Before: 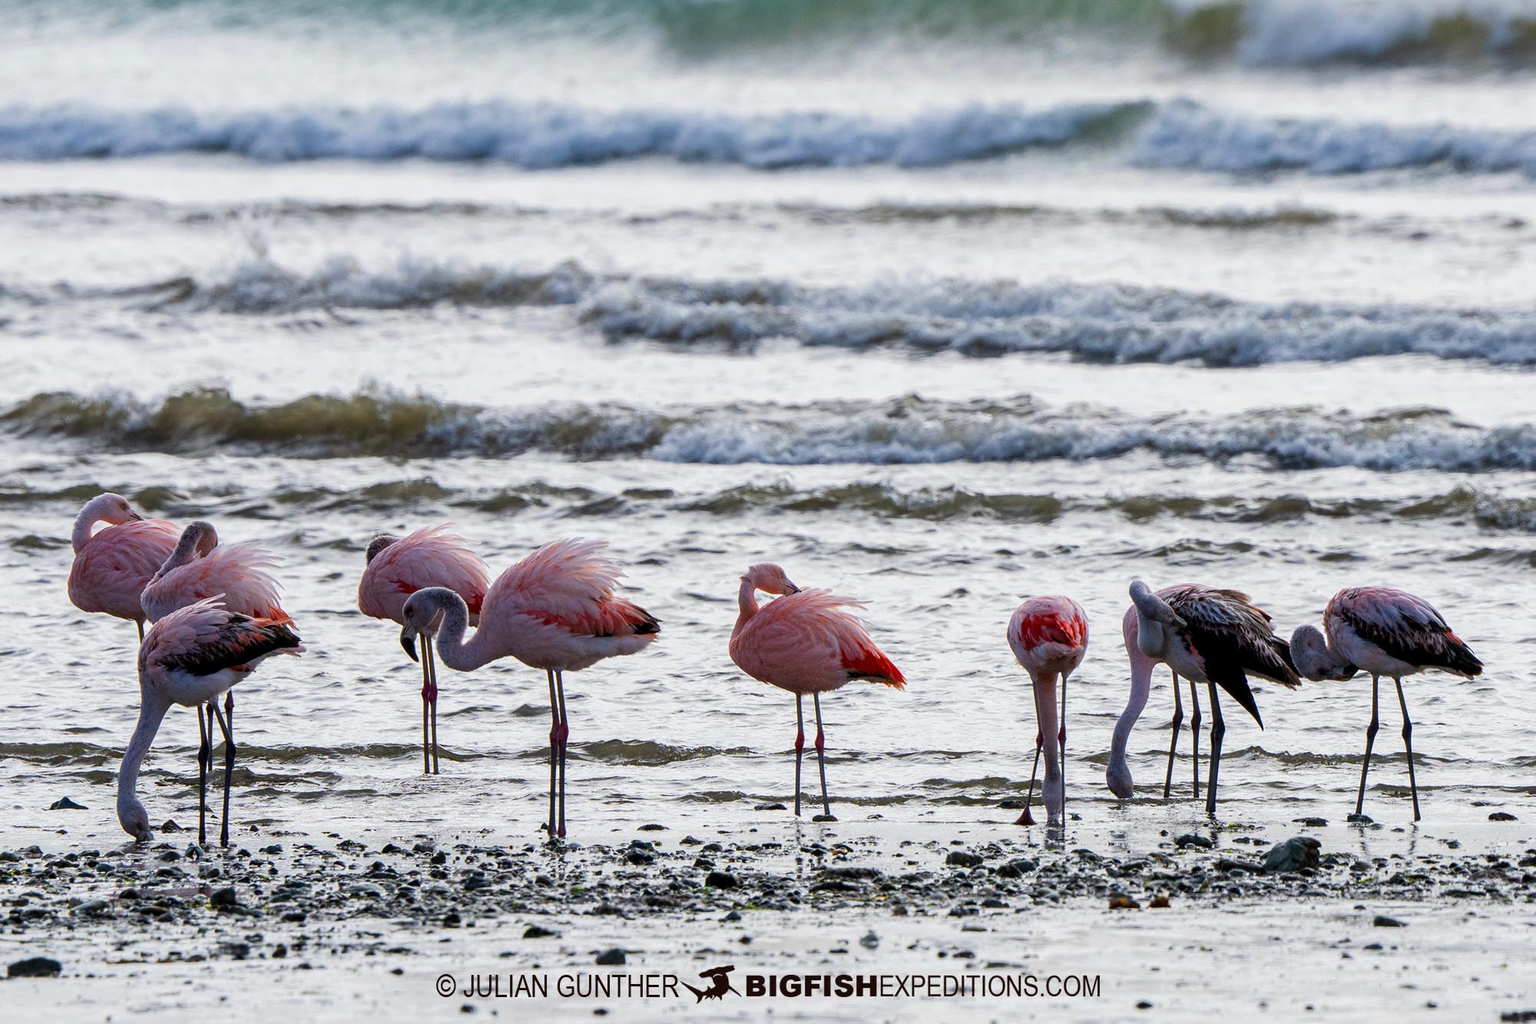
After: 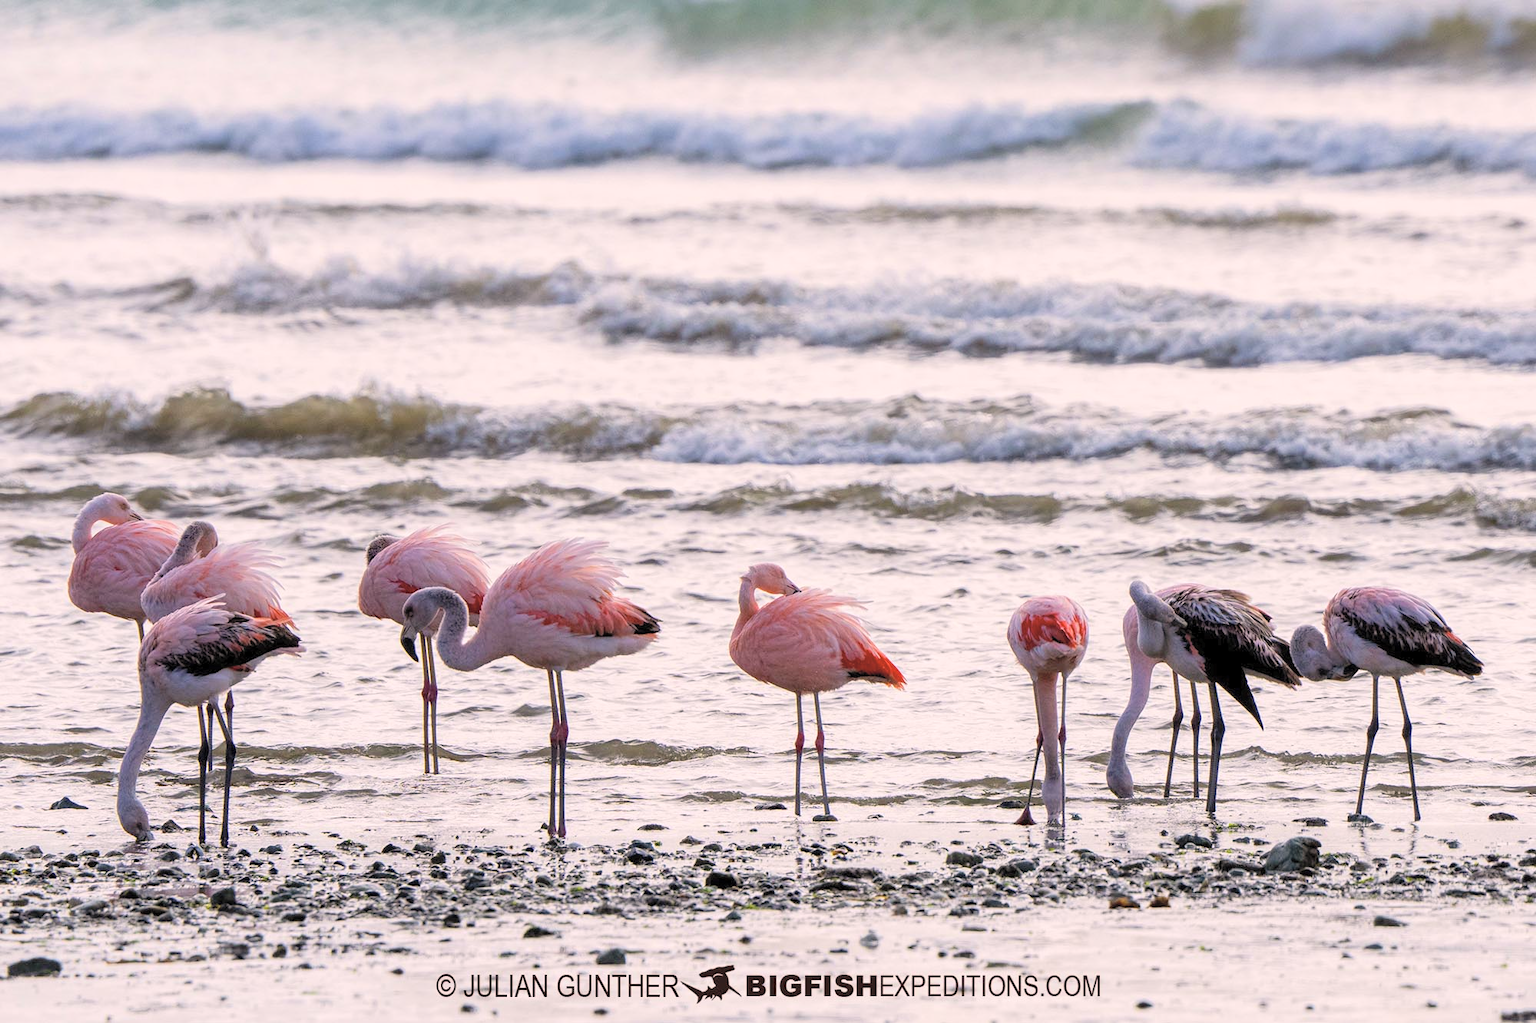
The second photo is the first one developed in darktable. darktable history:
color correction: highlights a* 7.34, highlights b* 4.37
contrast brightness saturation: brightness 0.28
